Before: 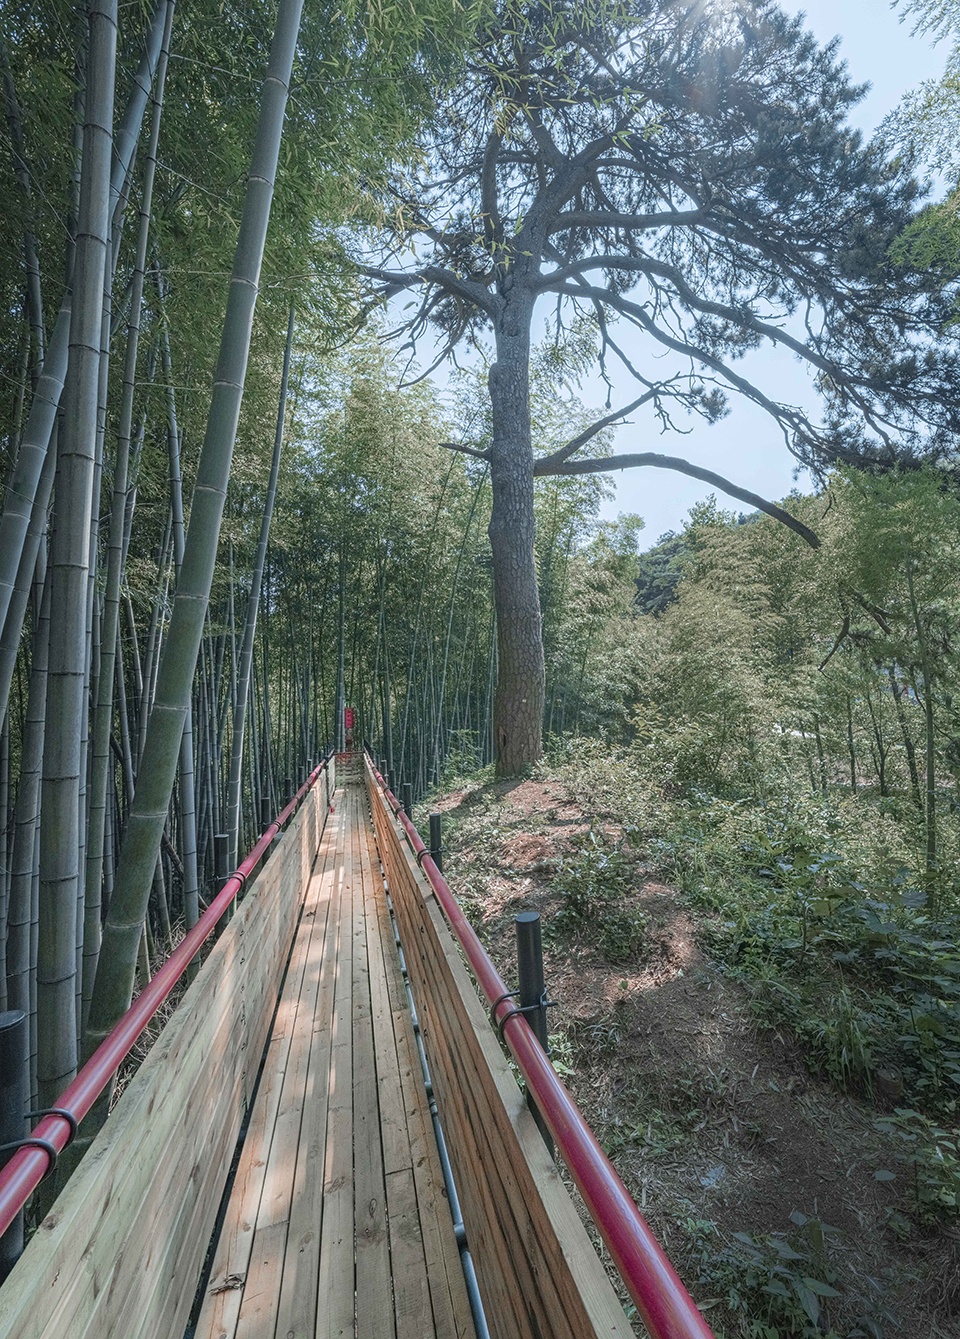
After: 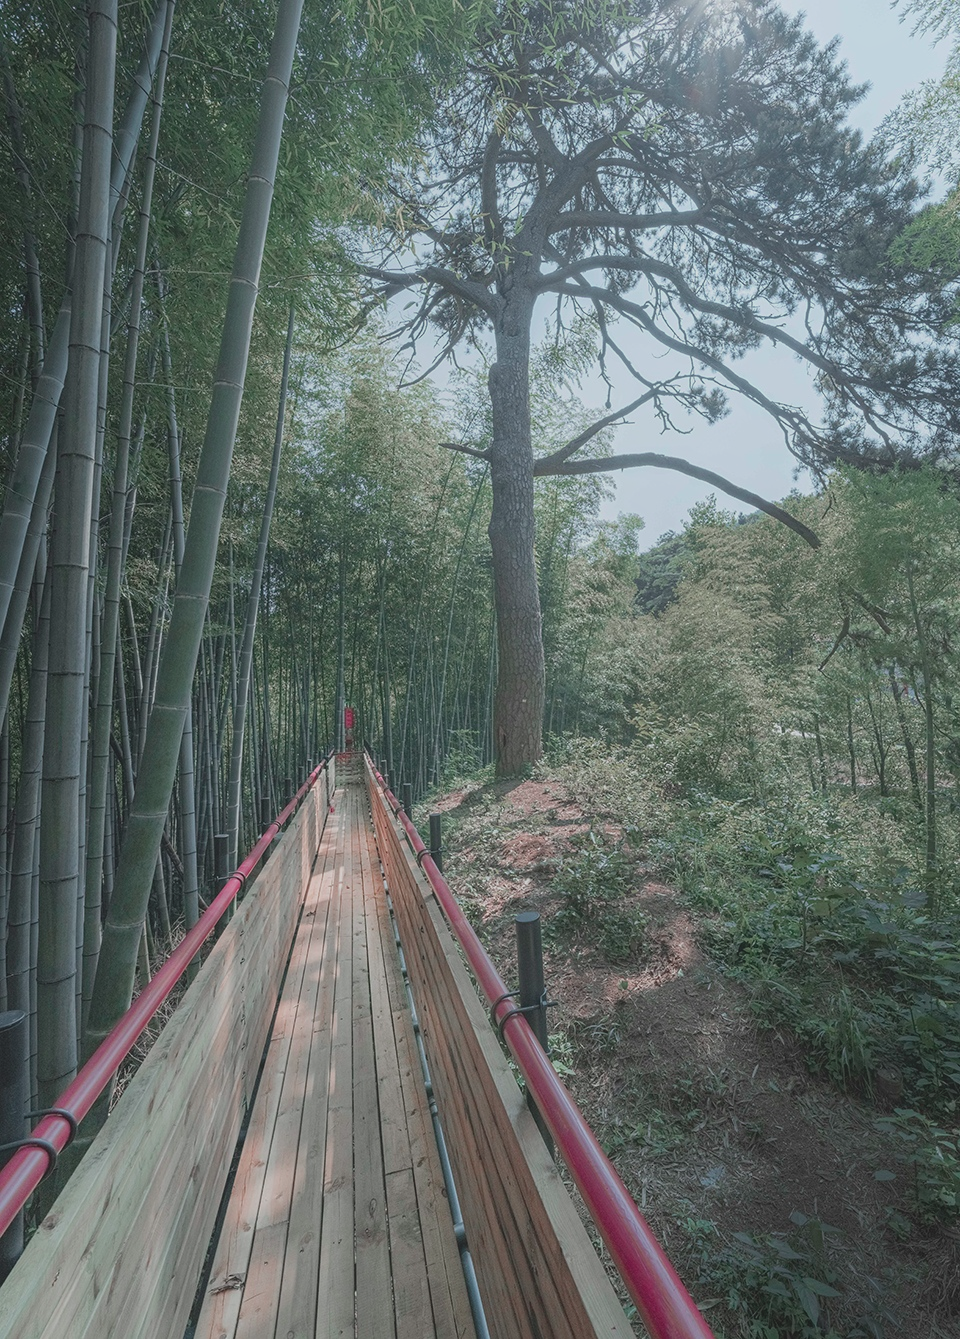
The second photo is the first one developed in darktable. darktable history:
local contrast: detail 70%
color contrast: blue-yellow contrast 0.62
